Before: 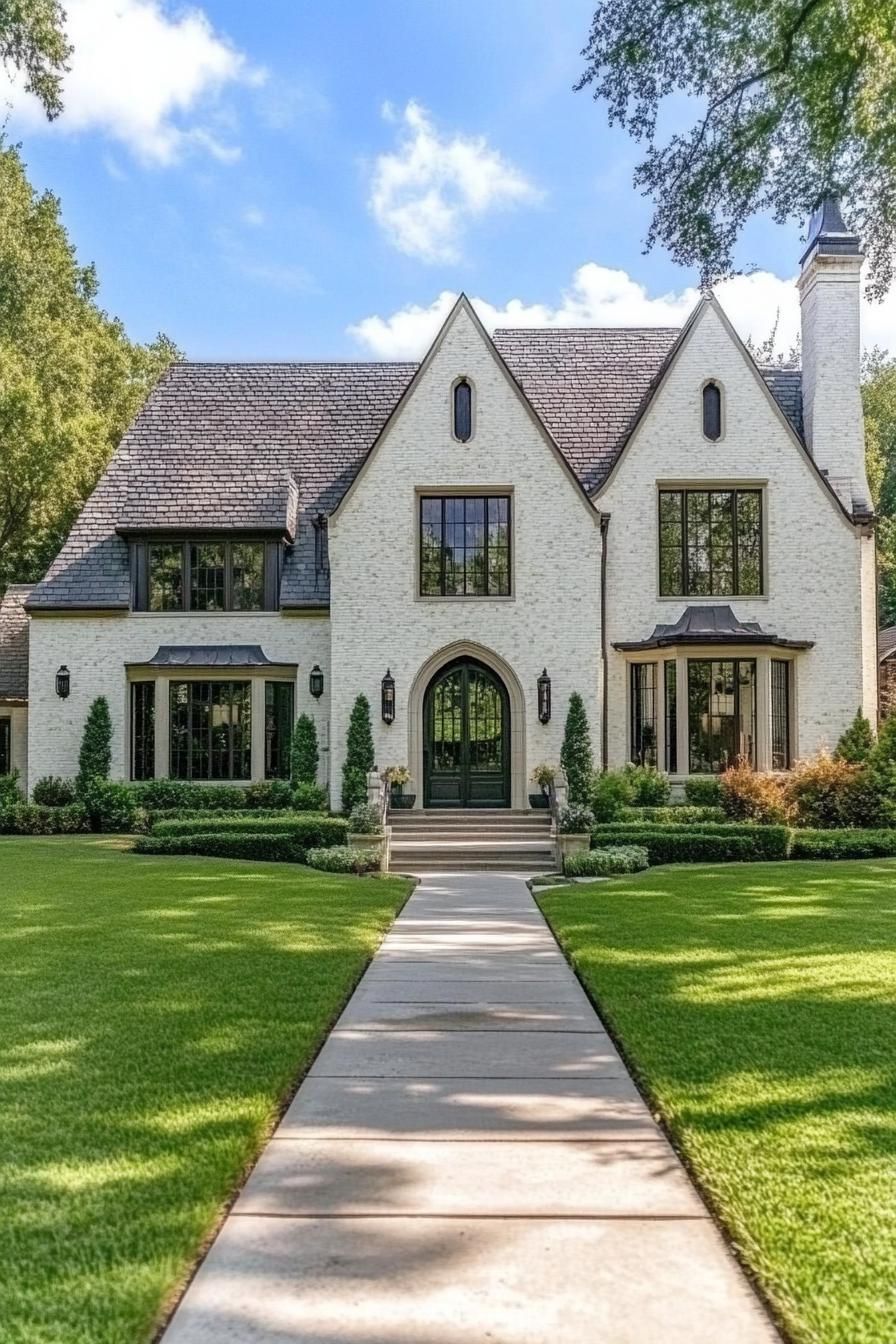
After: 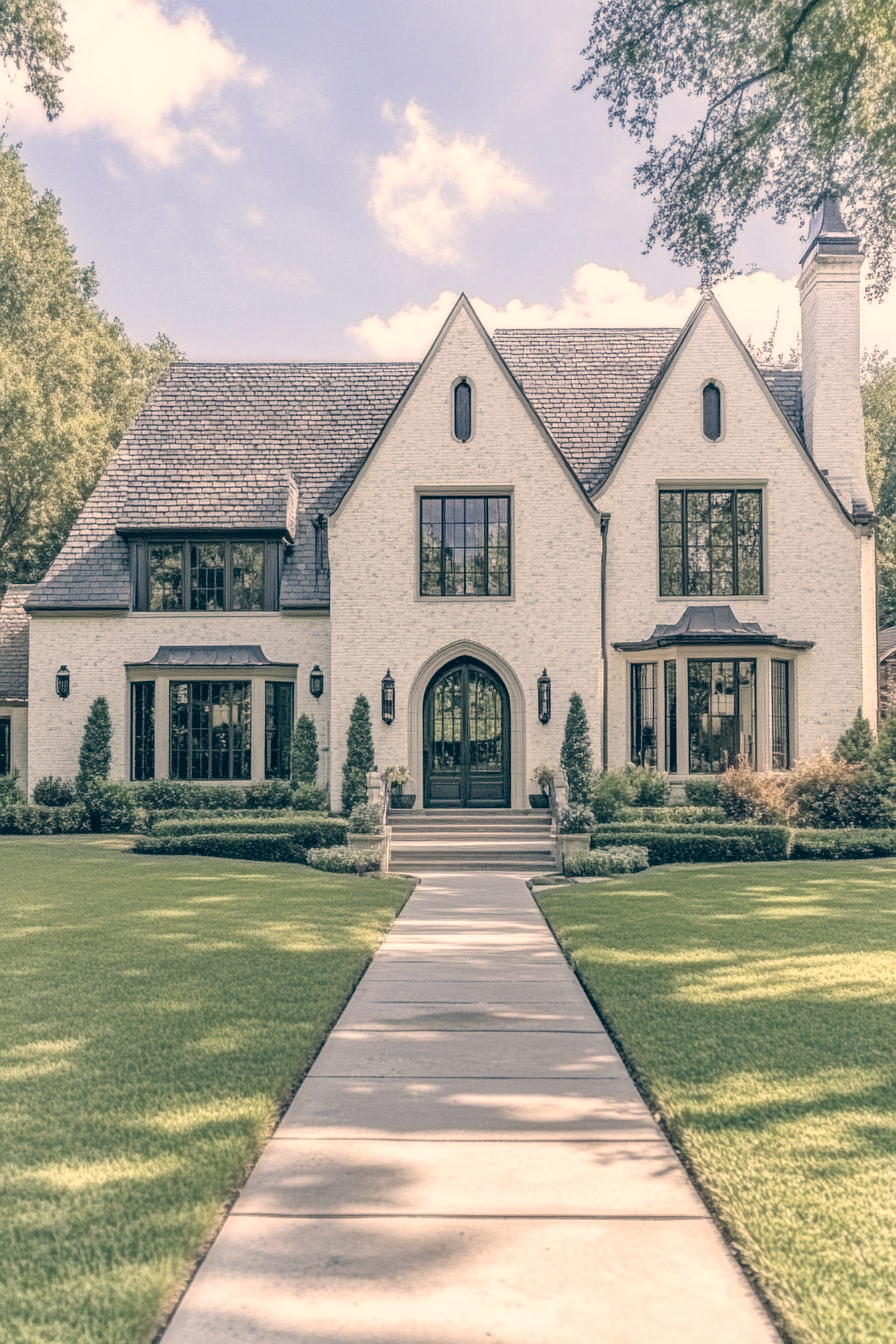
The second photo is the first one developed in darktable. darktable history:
contrast brightness saturation: brightness 0.183, saturation -0.517
exposure: black level correction 0, exposure 0 EV, compensate highlight preservation false
color correction: highlights a* 10.31, highlights b* 14.17, shadows a* -10.11, shadows b* -15
